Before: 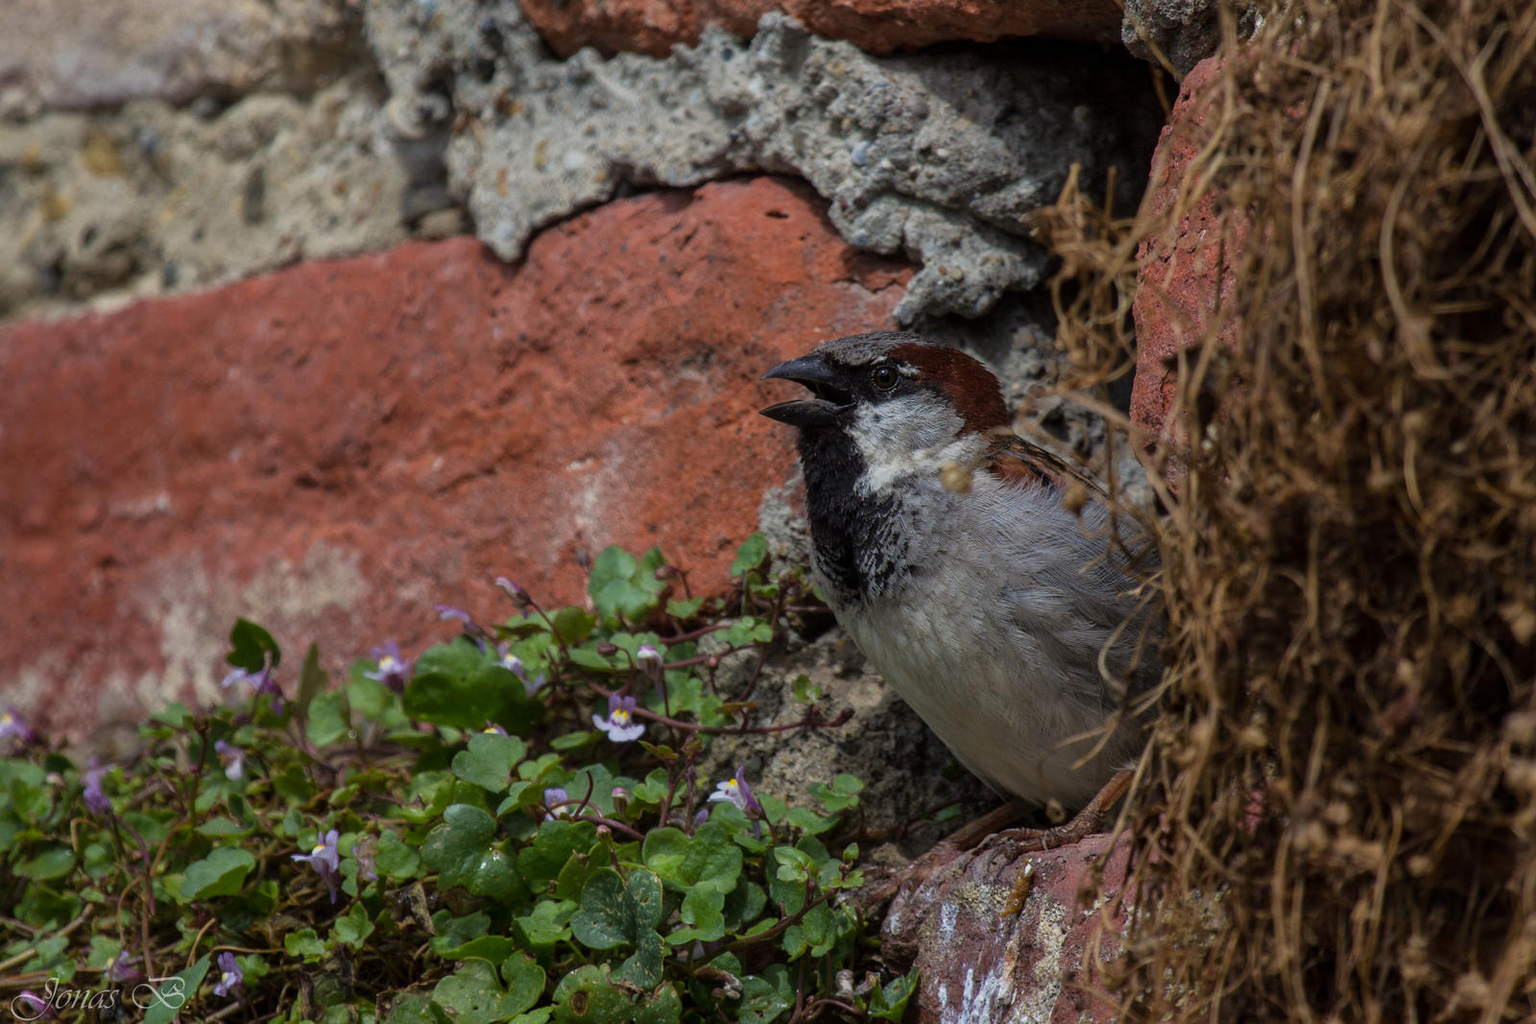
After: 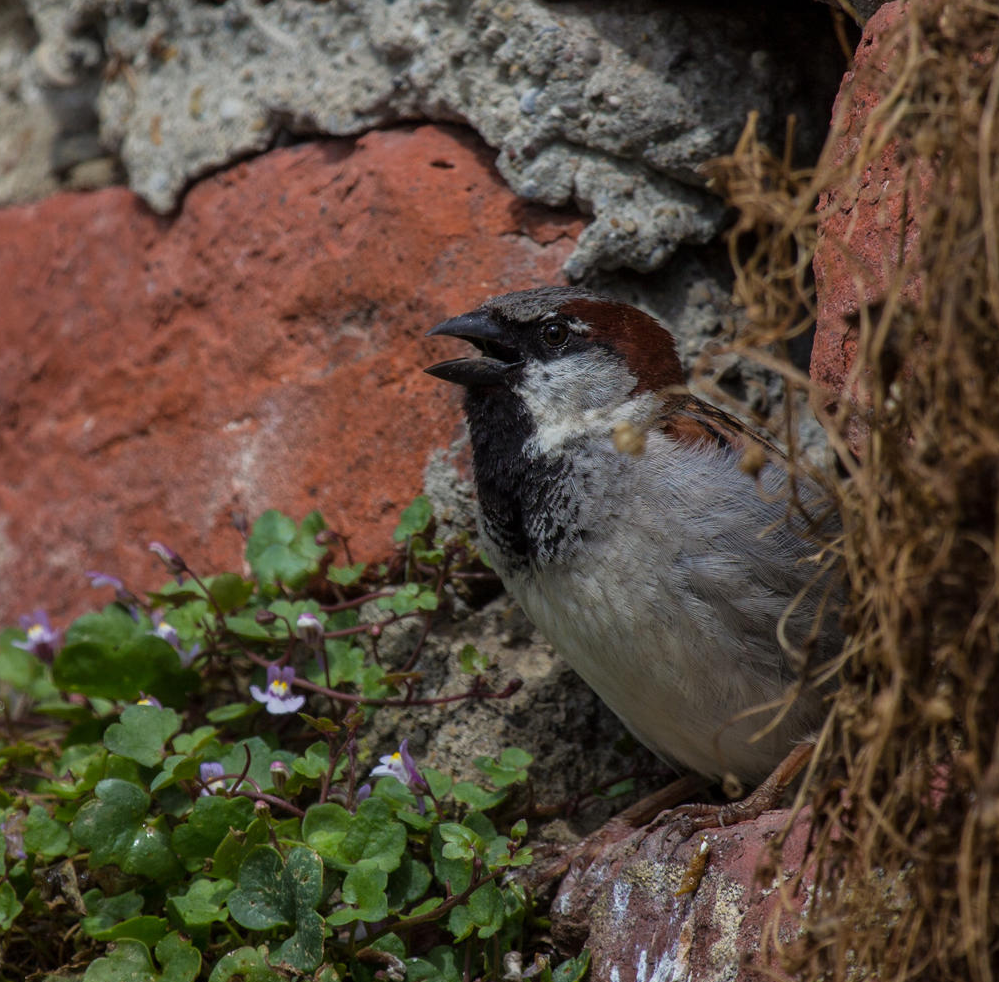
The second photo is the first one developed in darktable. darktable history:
crop and rotate: left 23.023%, top 5.619%, right 14.499%, bottom 2.294%
